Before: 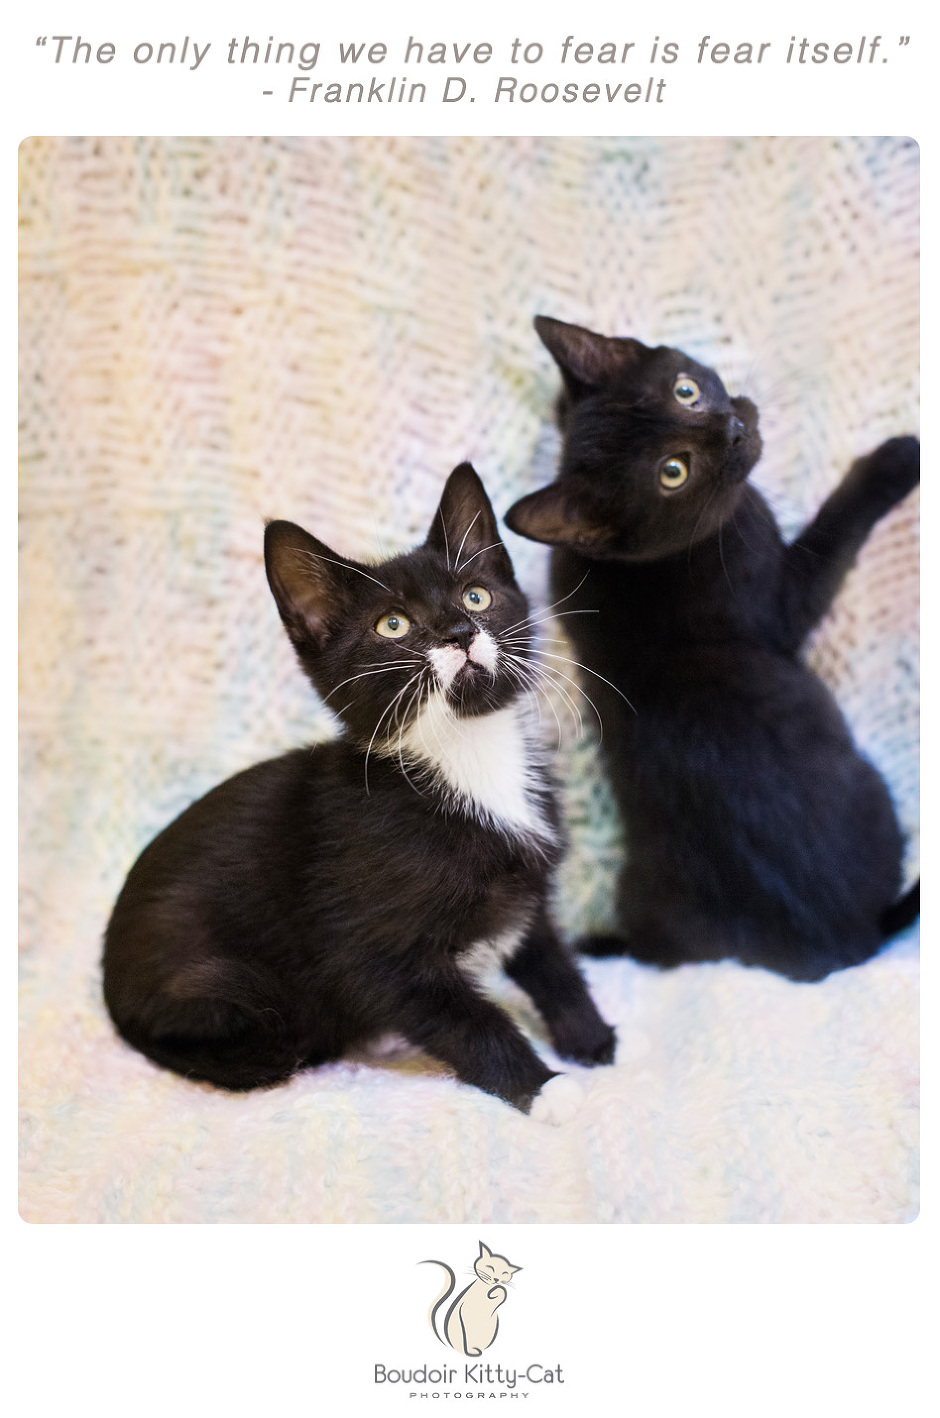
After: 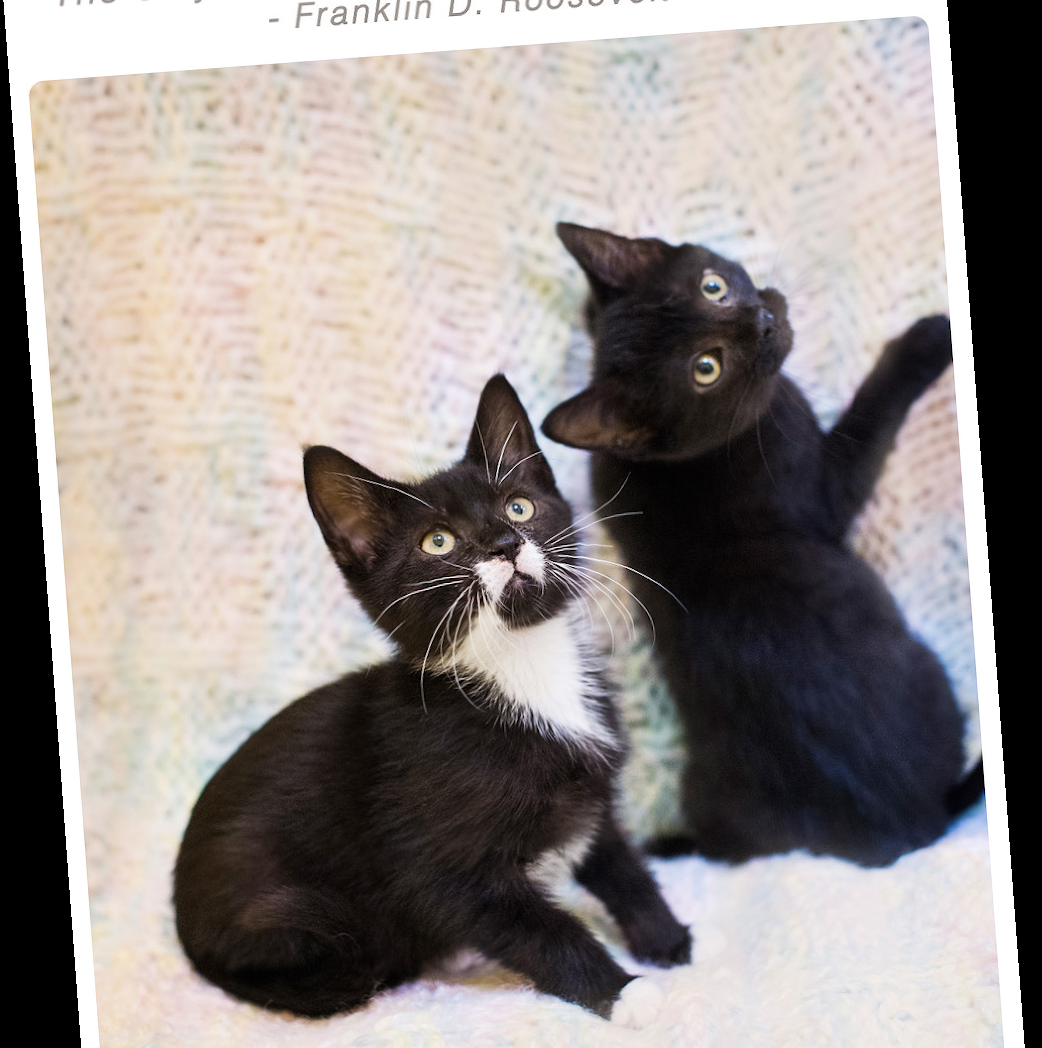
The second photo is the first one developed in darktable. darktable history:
crop and rotate: top 8.293%, bottom 20.996%
rotate and perspective: rotation -4.25°, automatic cropping off
